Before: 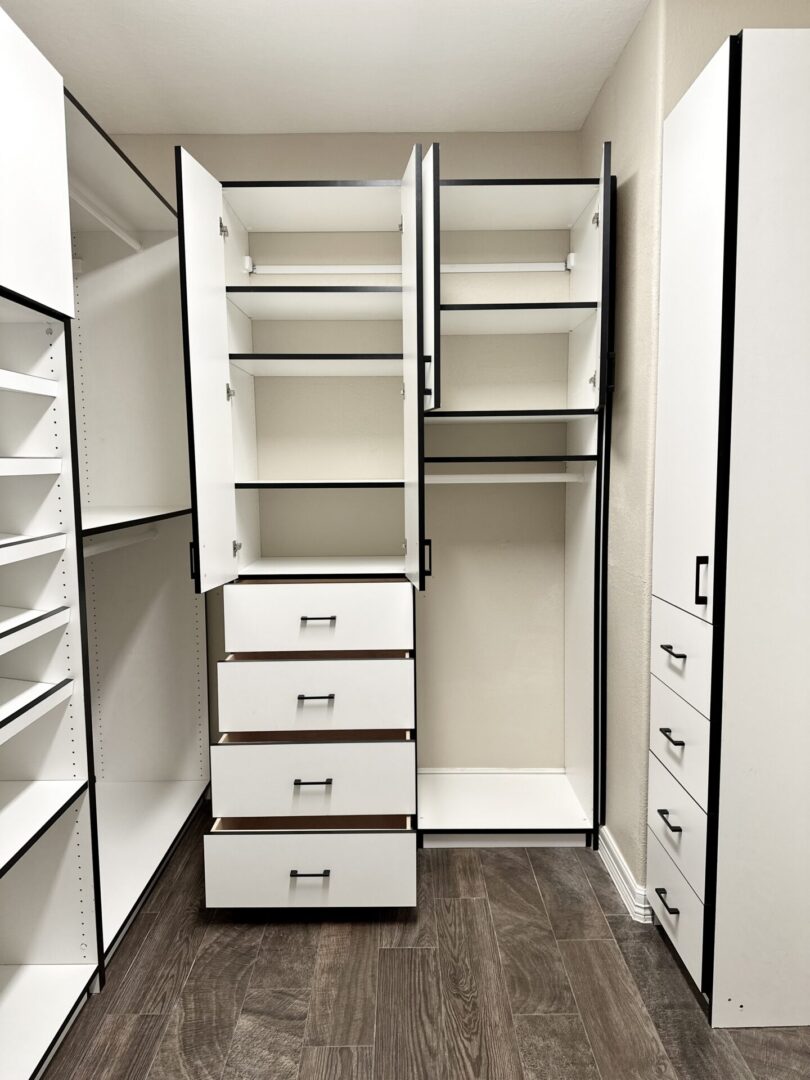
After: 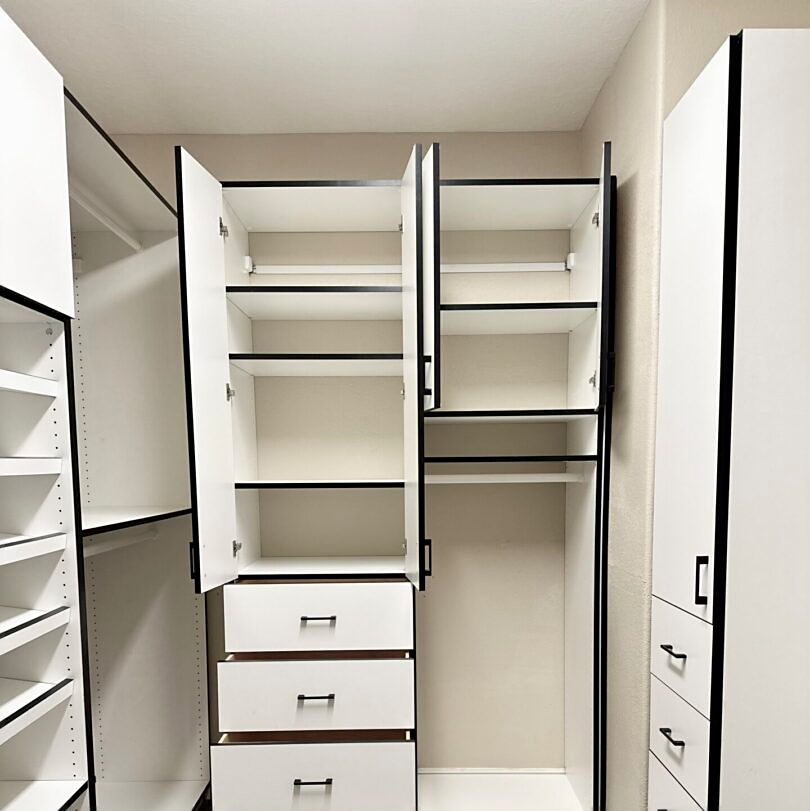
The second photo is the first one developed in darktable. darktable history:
exposure: exposure -0.054 EV, compensate exposure bias true, compensate highlight preservation false
crop: bottom 24.821%
sharpen: radius 1.819, amount 0.414, threshold 1.733
